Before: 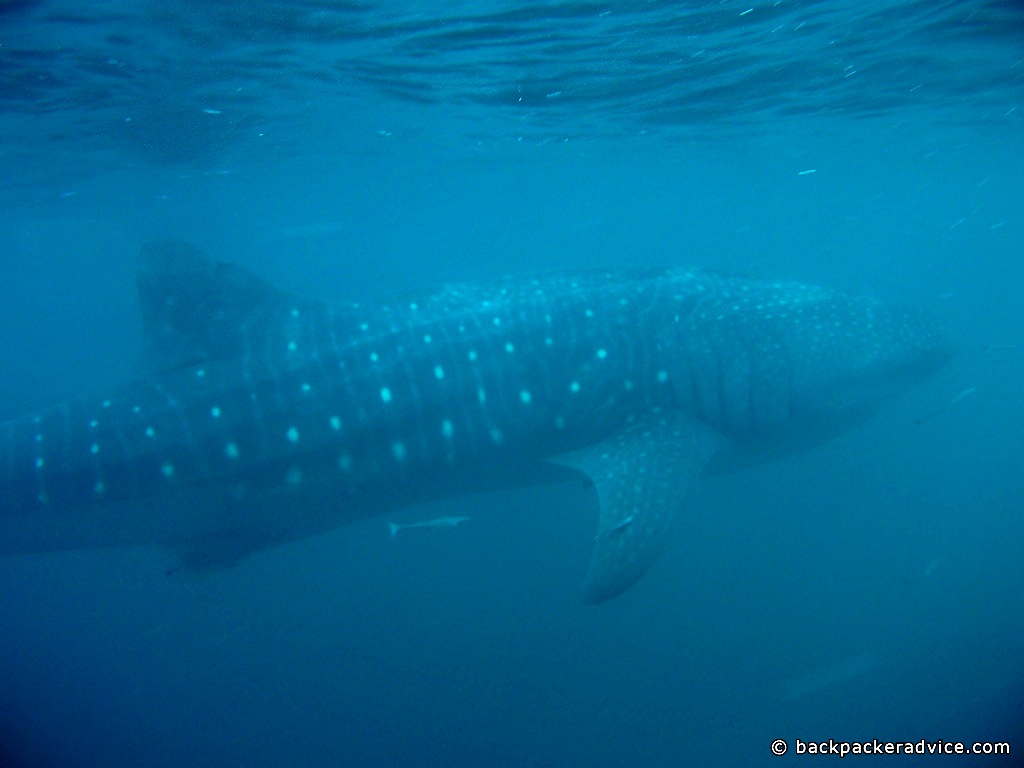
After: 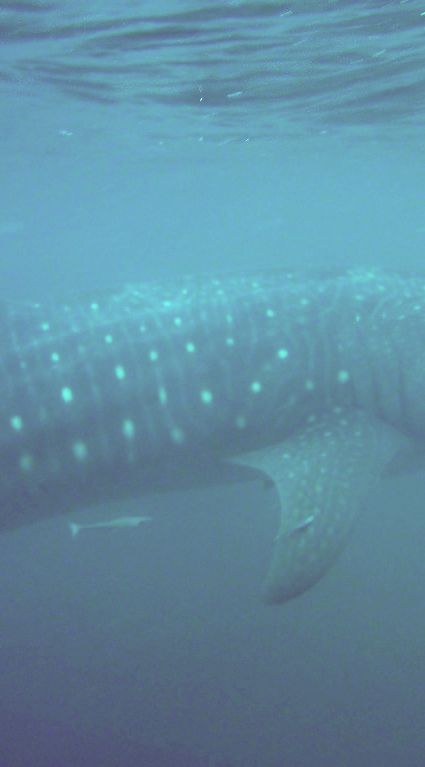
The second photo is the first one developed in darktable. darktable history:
crop: left 31.202%, right 27.209%
color correction: highlights a* 1.2, highlights b* 24.08, shadows a* 15.79, shadows b* 24.55
levels: levels [0.044, 0.416, 0.908]
